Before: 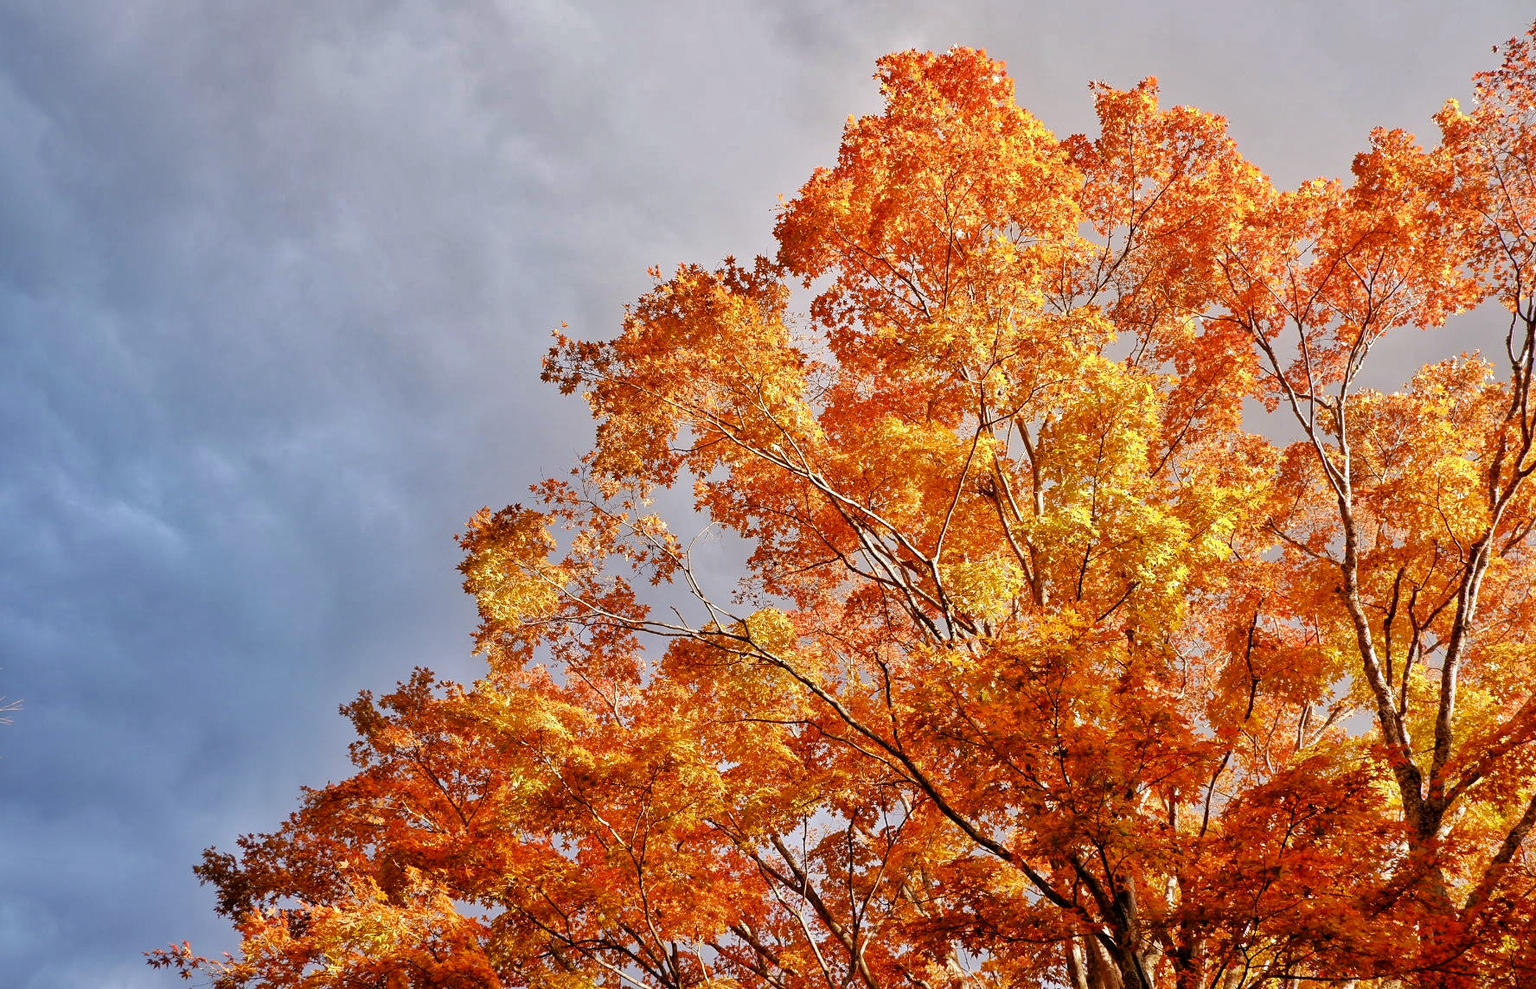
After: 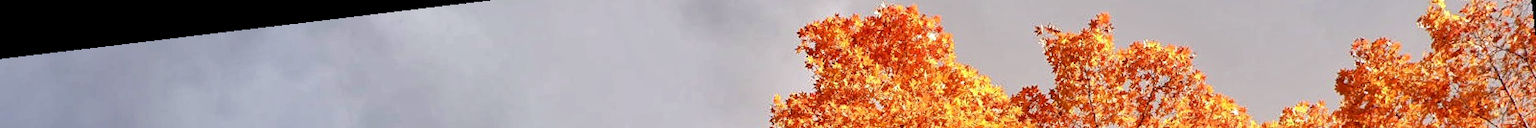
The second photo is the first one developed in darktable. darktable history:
rotate and perspective: rotation -6.83°, automatic cropping off
crop and rotate: left 9.644%, top 9.491%, right 6.021%, bottom 80.509%
